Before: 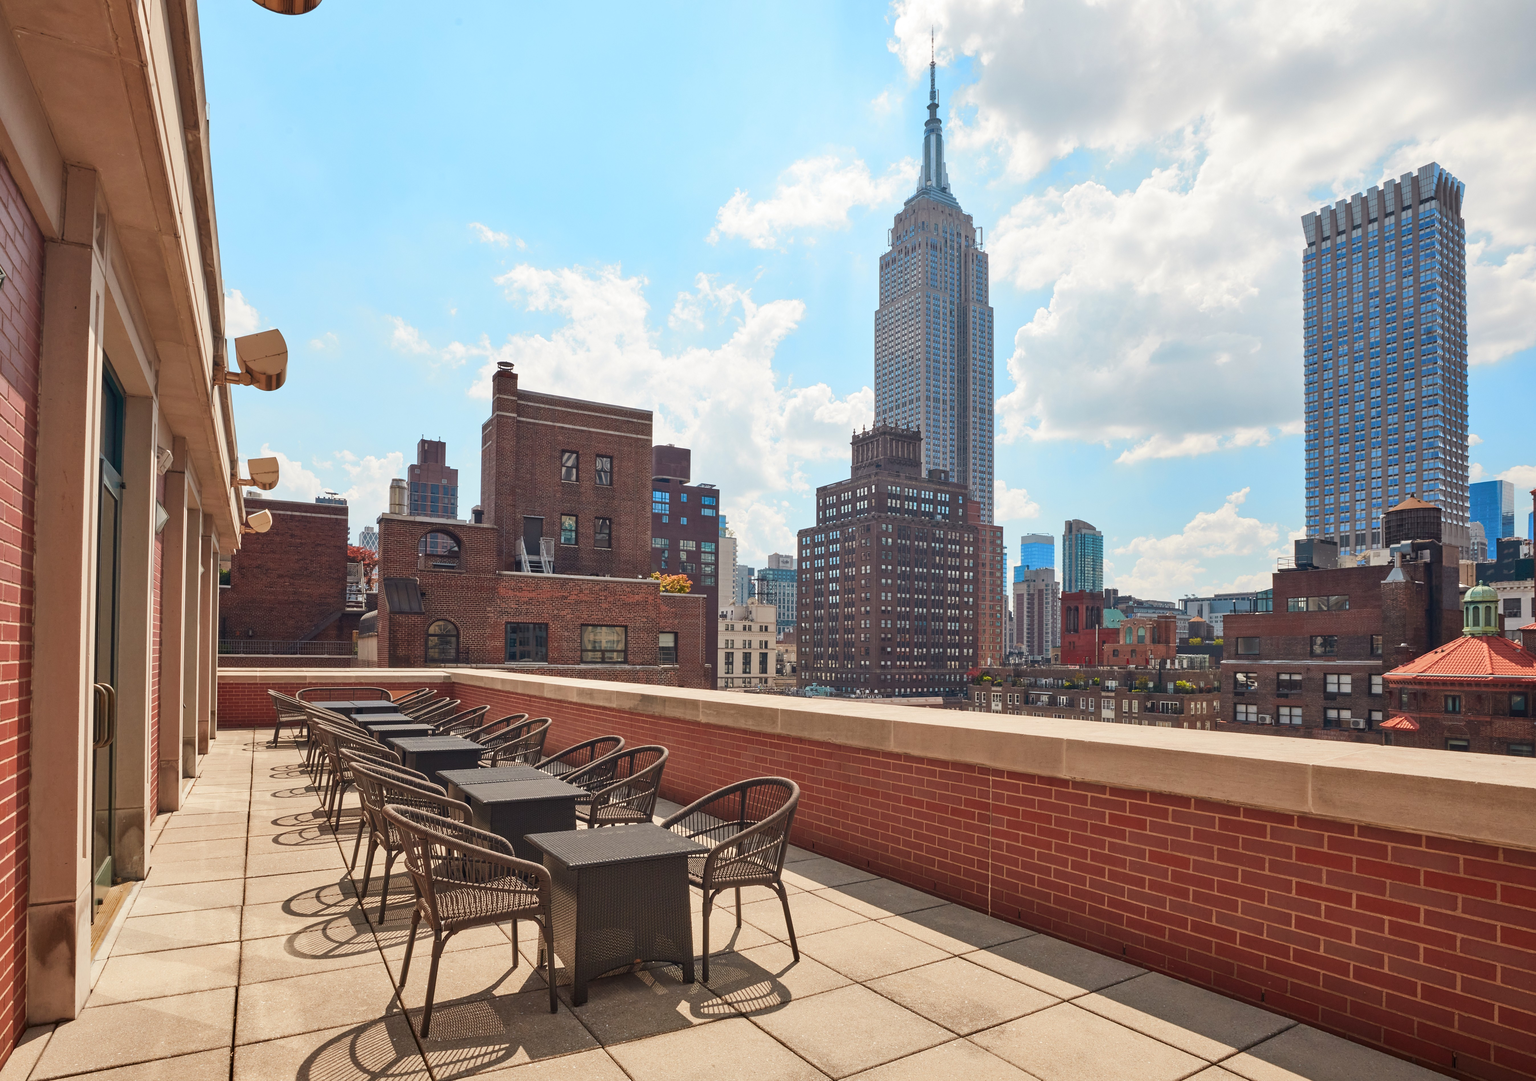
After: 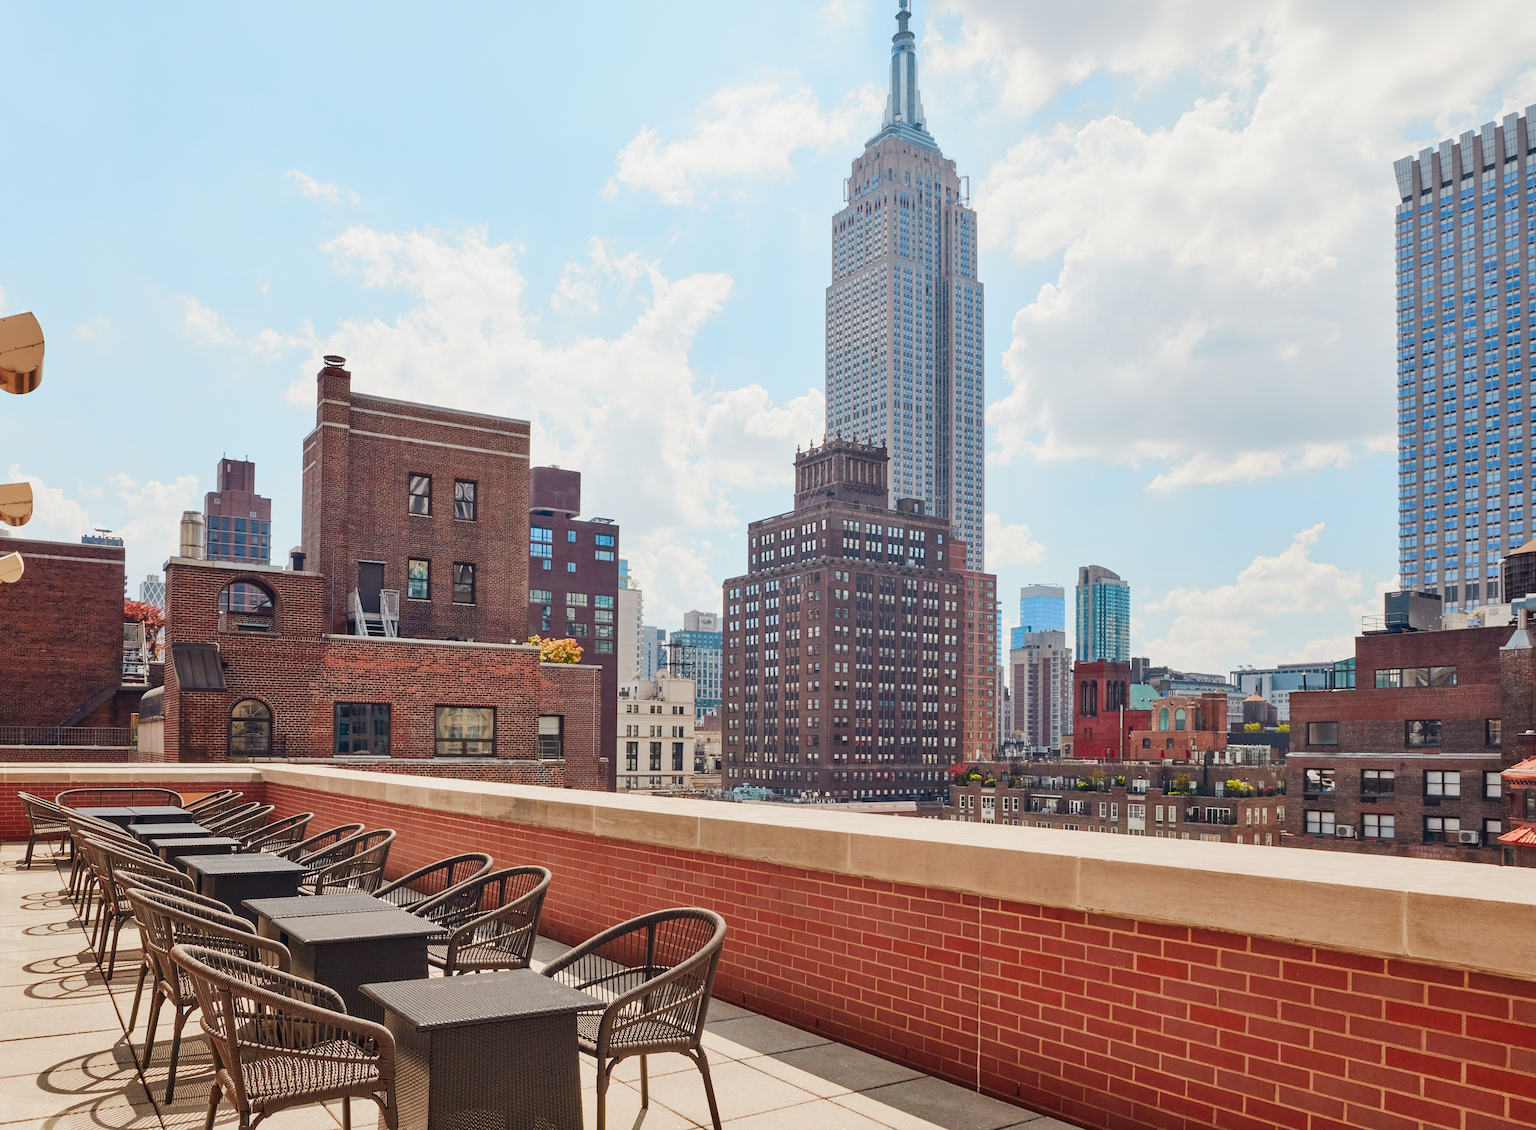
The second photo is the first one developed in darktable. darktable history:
tone curve: curves: ch0 [(0, 0.019) (0.066, 0.043) (0.189, 0.182) (0.359, 0.417) (0.485, 0.576) (0.656, 0.734) (0.851, 0.861) (0.997, 0.959)]; ch1 [(0, 0) (0.179, 0.123) (0.381, 0.36) (0.425, 0.41) (0.474, 0.472) (0.499, 0.501) (0.514, 0.517) (0.571, 0.584) (0.649, 0.677) (0.812, 0.856) (1, 1)]; ch2 [(0, 0) (0.246, 0.214) (0.421, 0.427) (0.459, 0.484) (0.5, 0.504) (0.518, 0.523) (0.529, 0.544) (0.56, 0.581) (0.617, 0.631) (0.744, 0.734) (0.867, 0.821) (0.993, 0.889)], preserve colors none
crop: left 16.576%, top 8.793%, right 8.267%, bottom 12.594%
